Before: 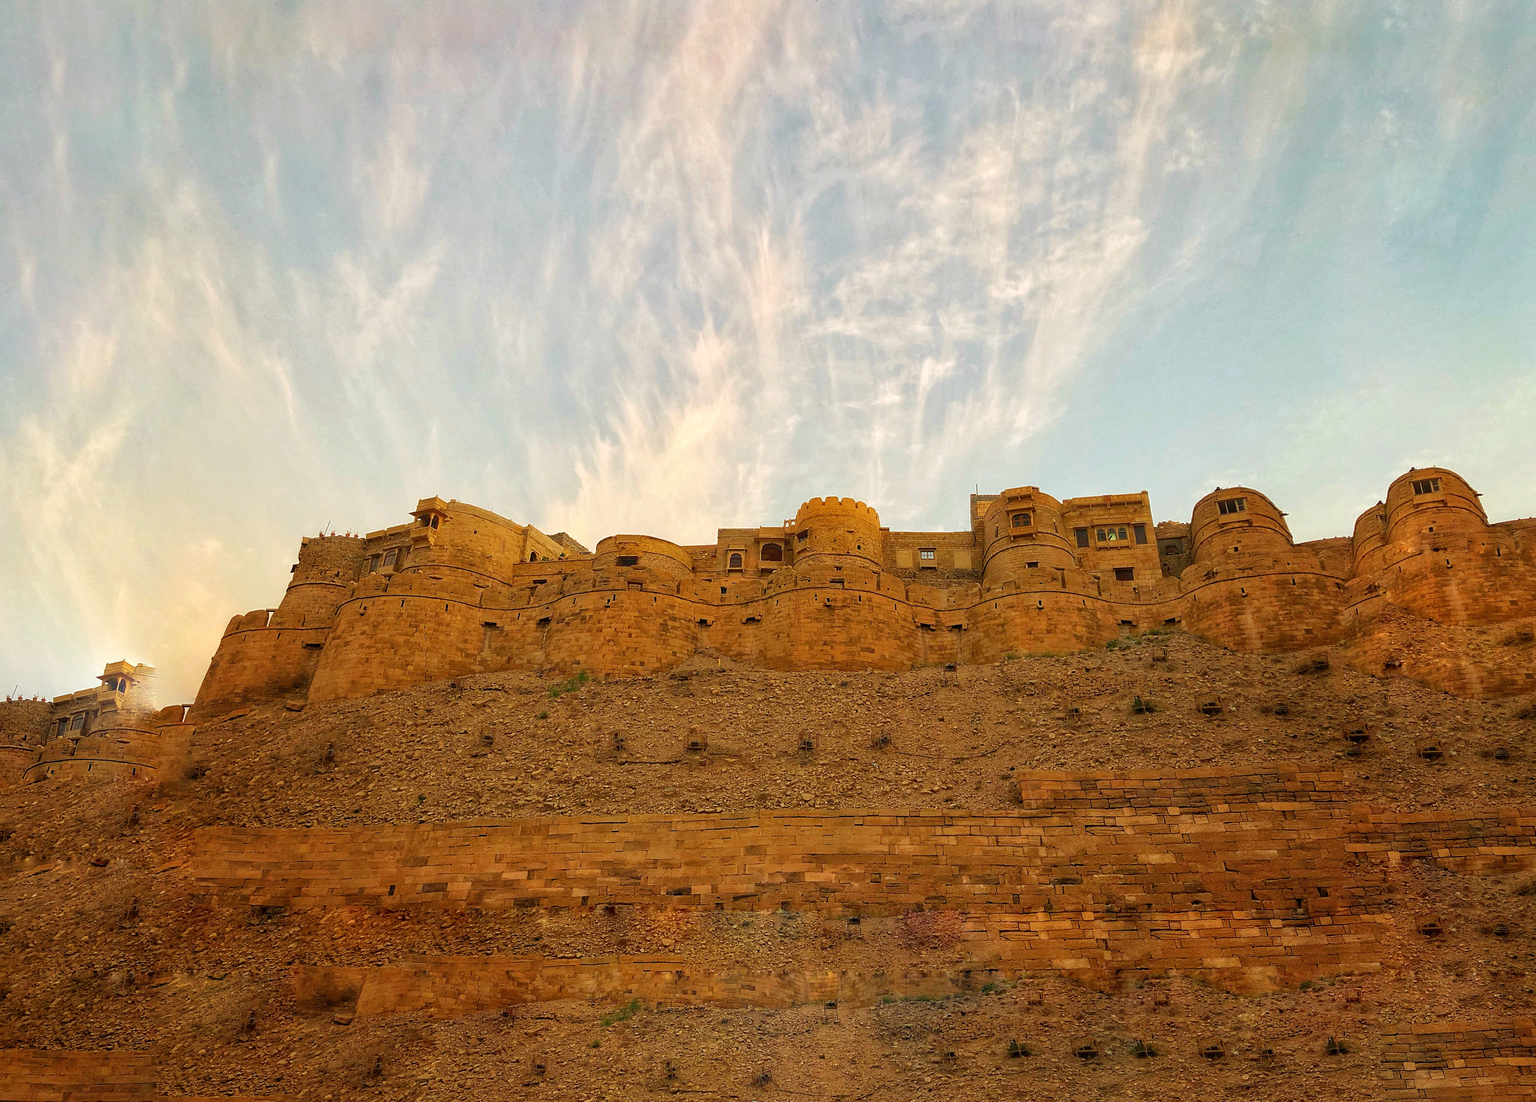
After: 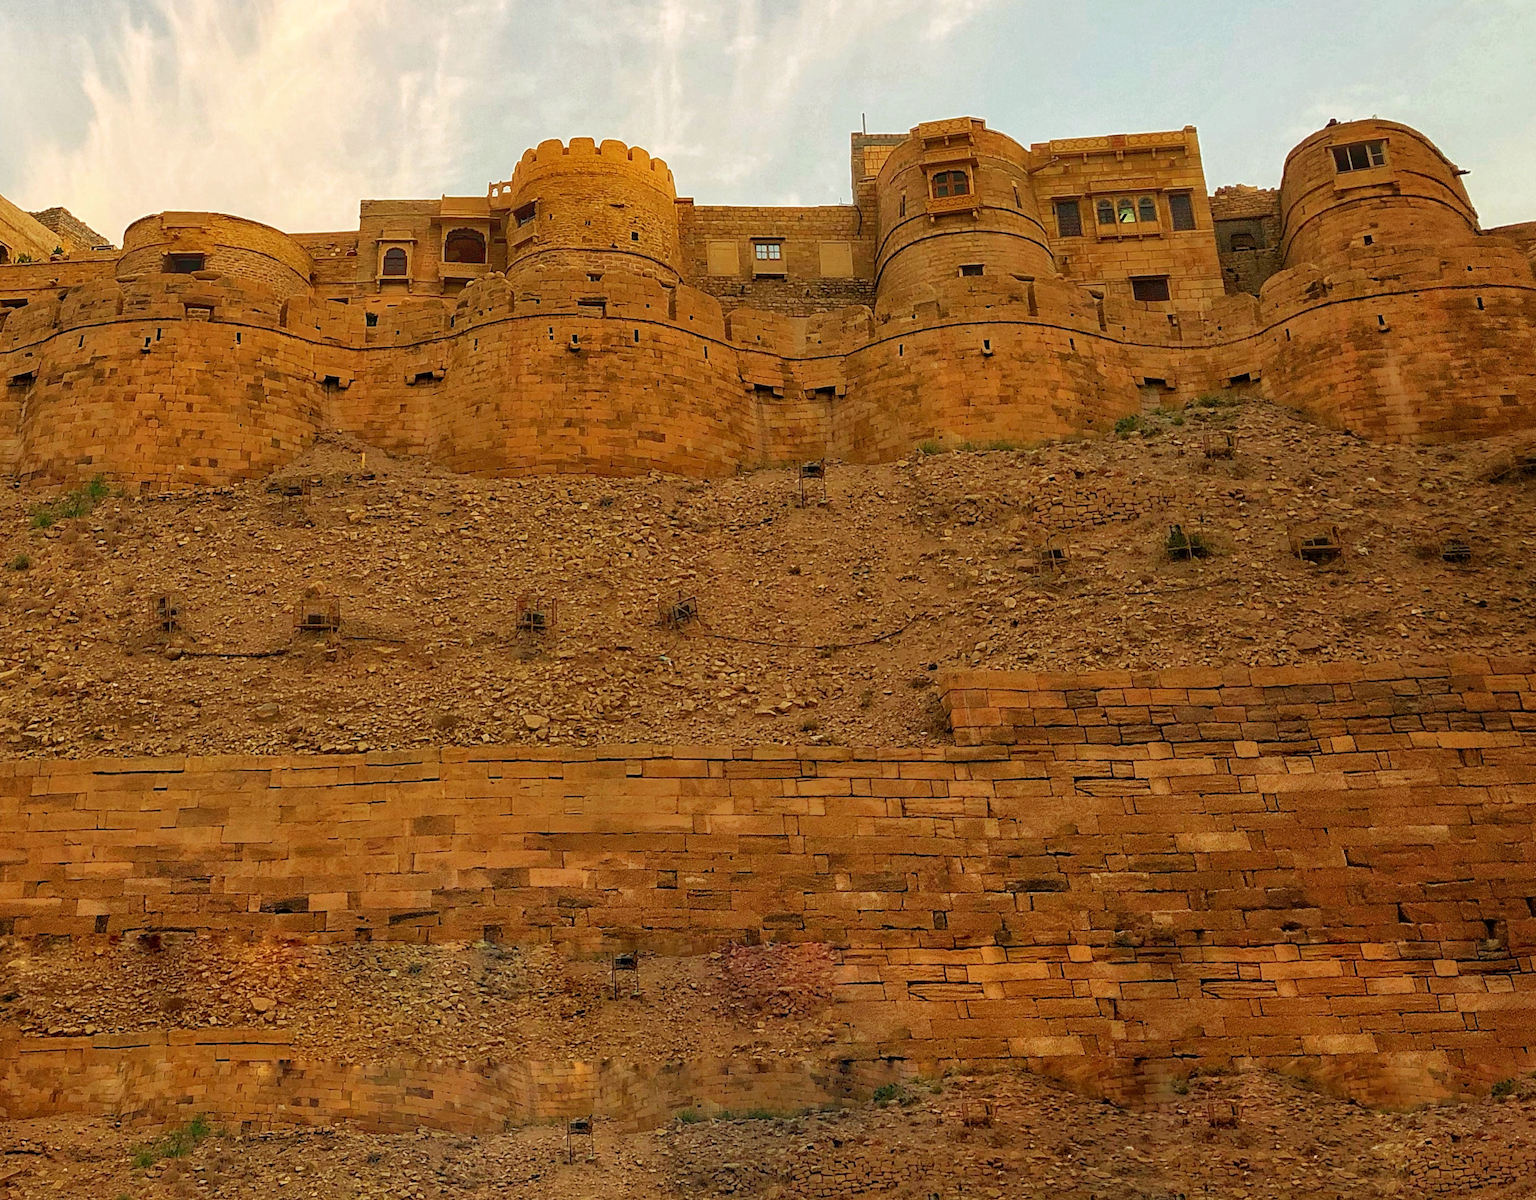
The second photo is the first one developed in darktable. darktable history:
crop: left 34.683%, top 38.654%, right 13.869%, bottom 5.333%
